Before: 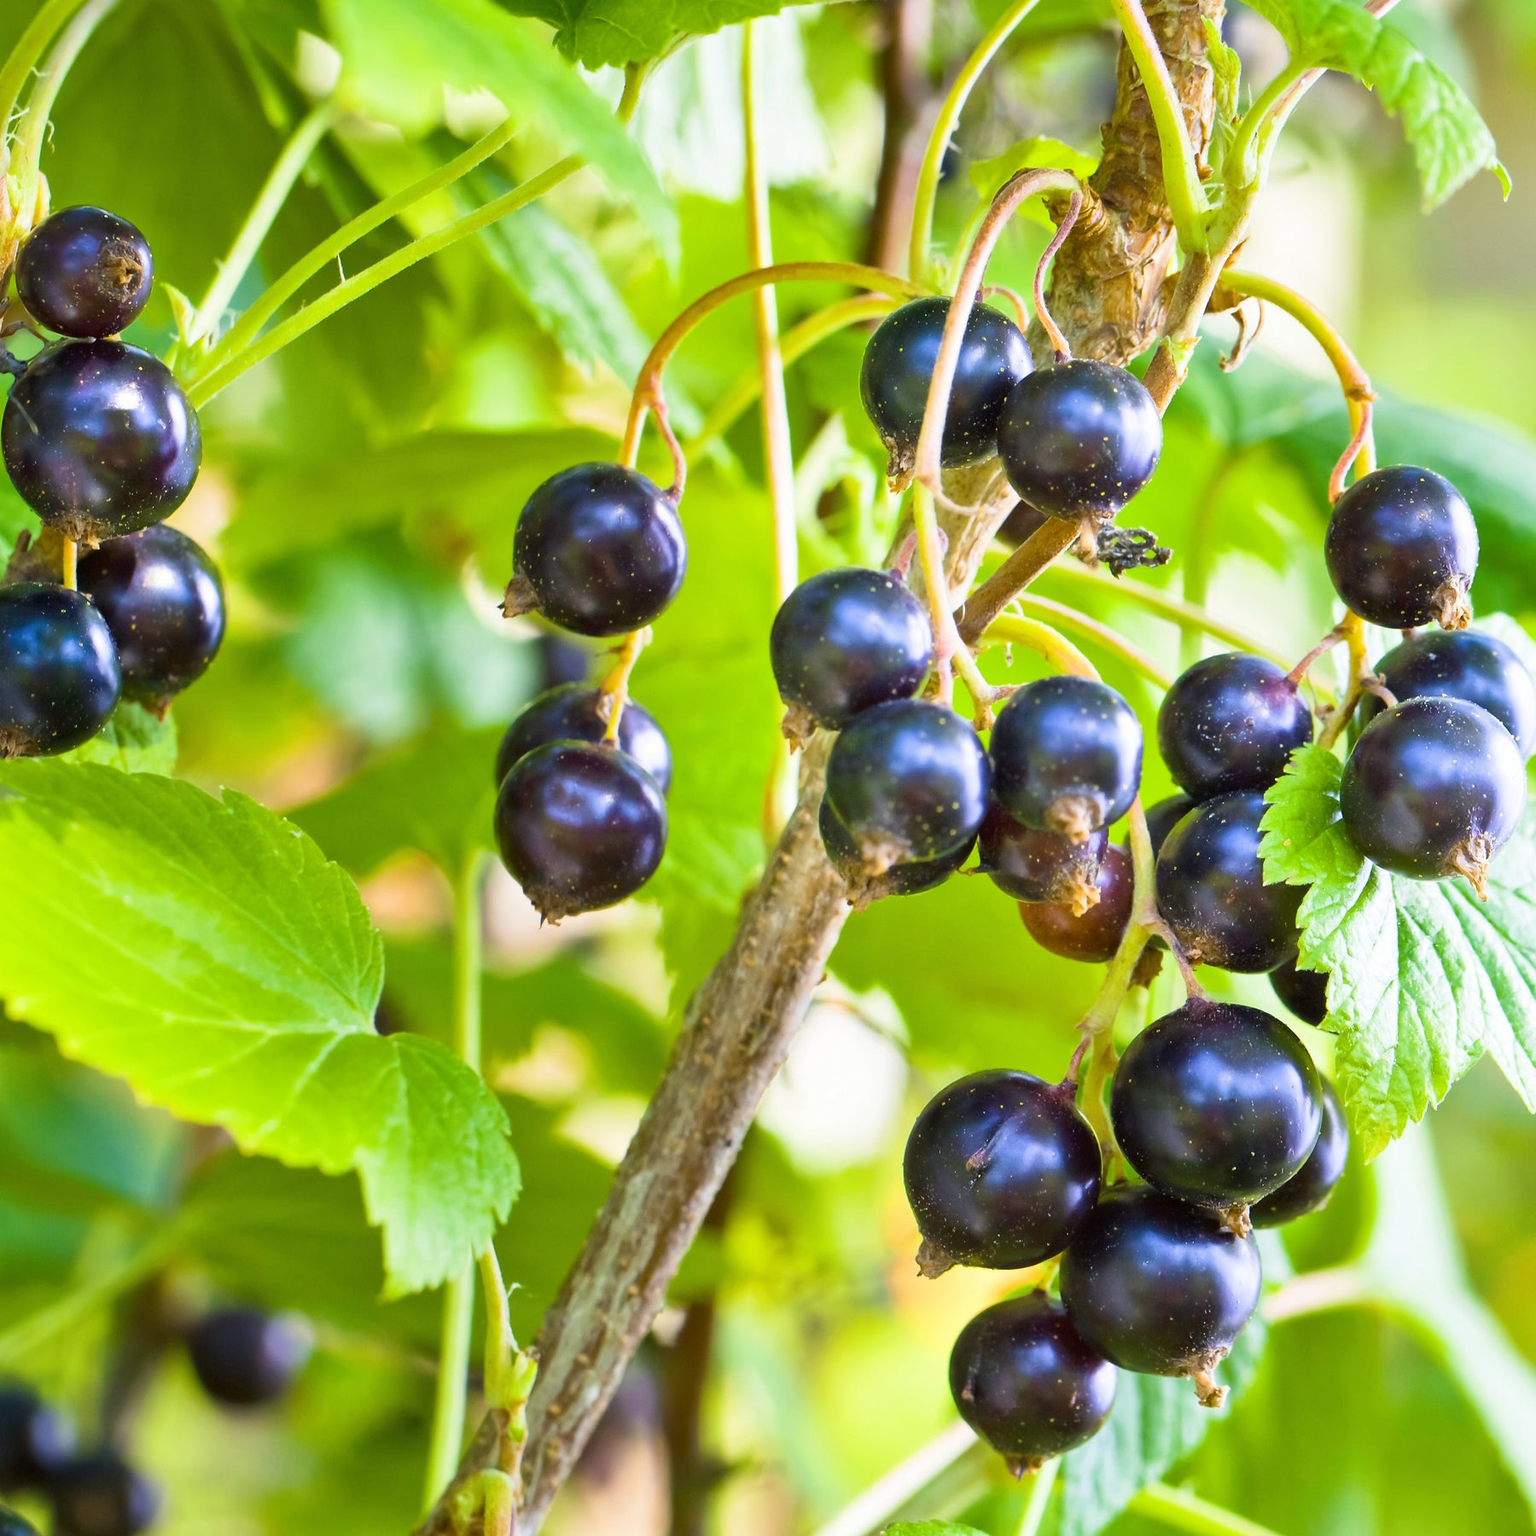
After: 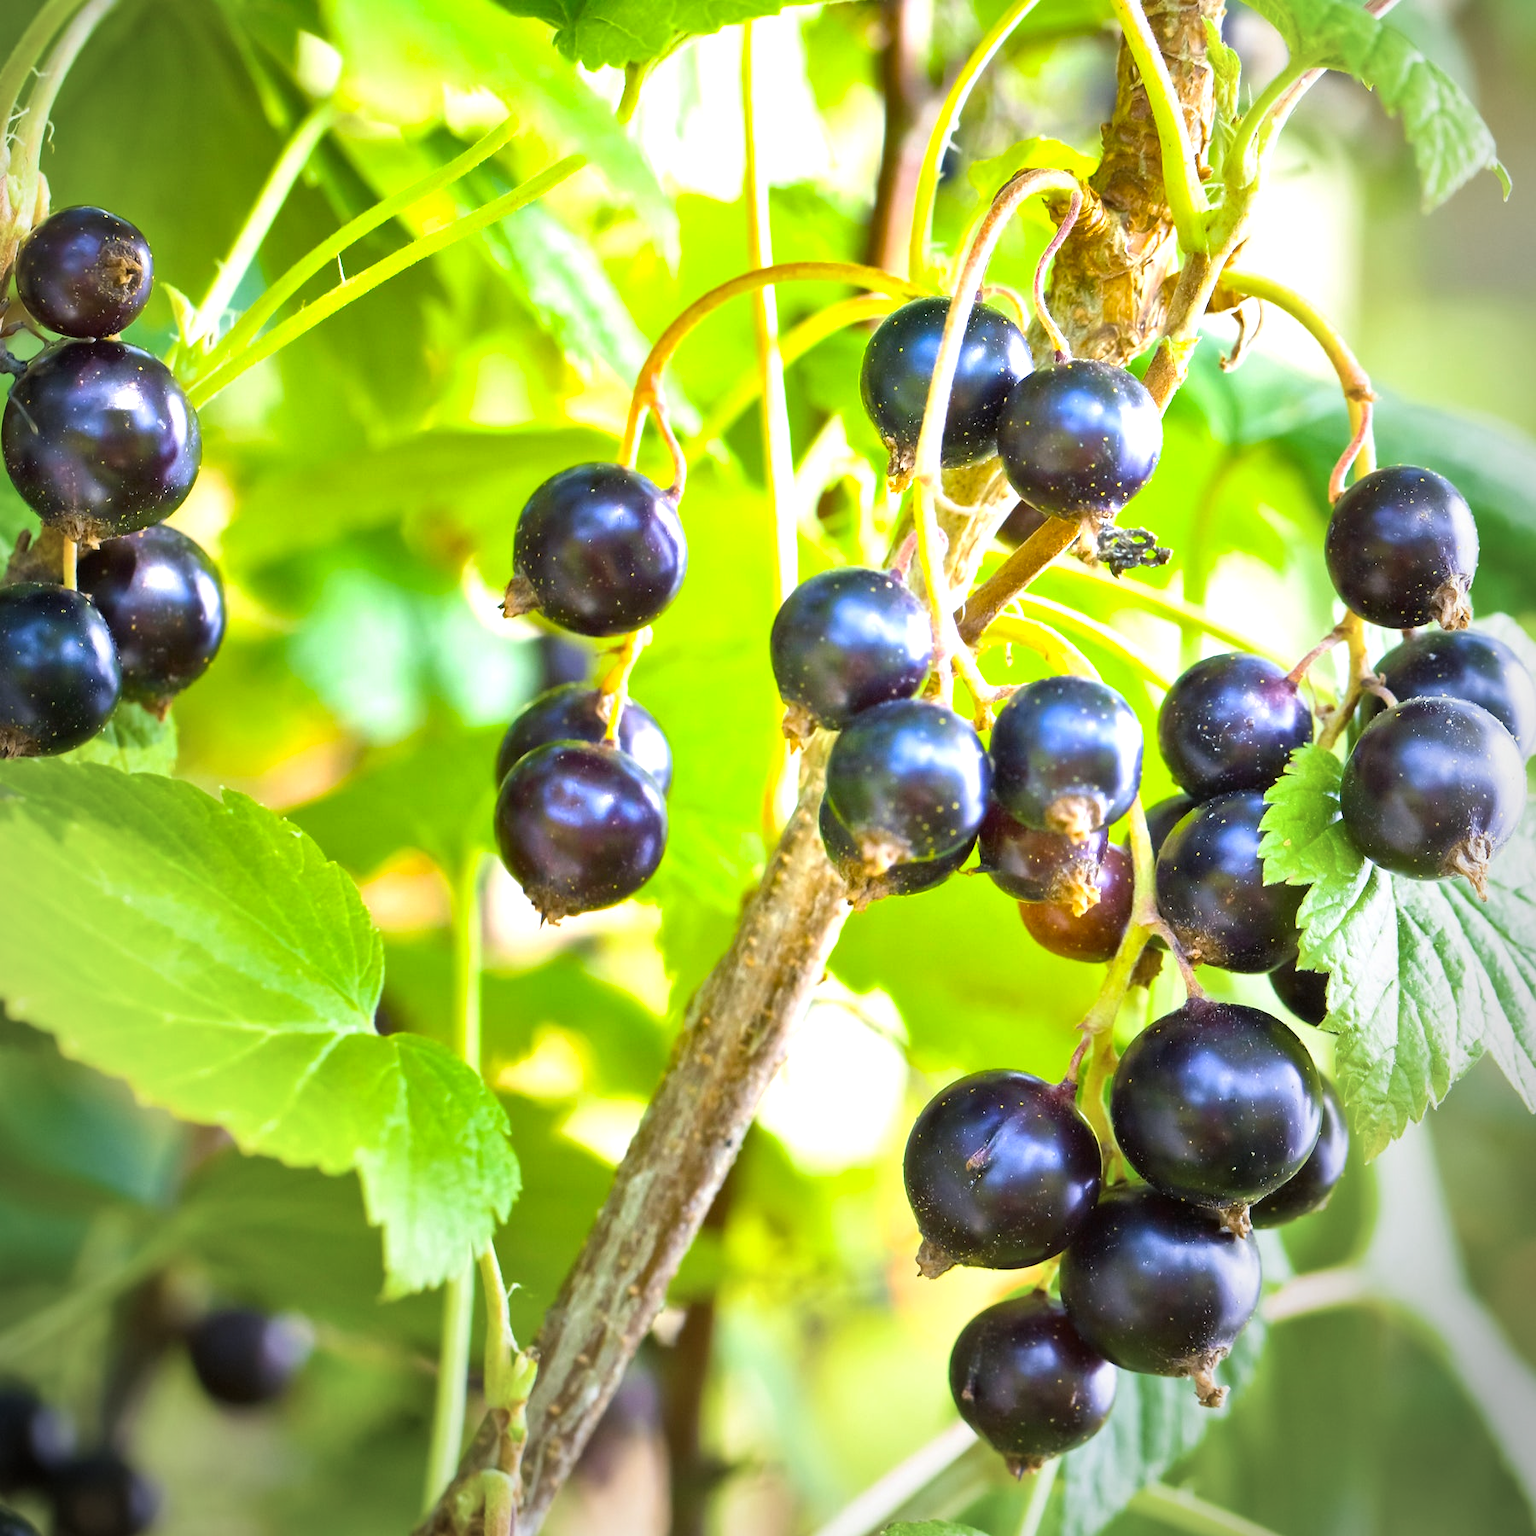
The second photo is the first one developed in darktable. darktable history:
exposure: black level correction 0, exposure 0.7 EV, compensate highlight preservation false
color balance: output saturation 110%
vignetting: fall-off start 72.14%, fall-off radius 108.07%, brightness -0.713, saturation -0.488, center (-0.054, -0.359), width/height ratio 0.729
